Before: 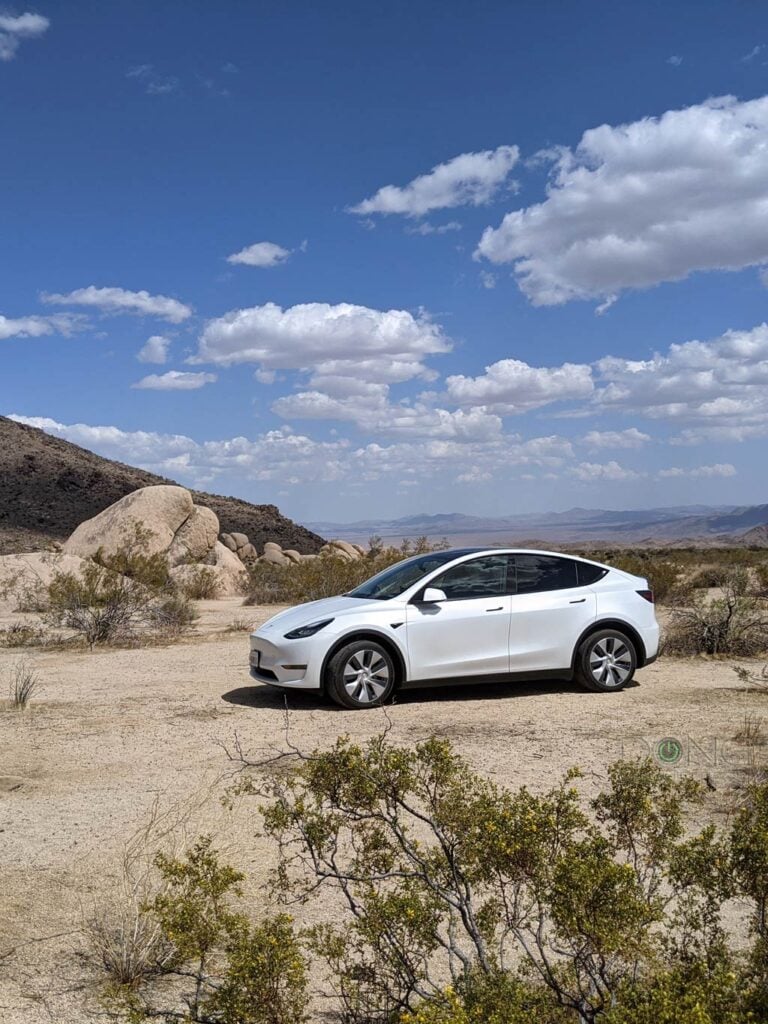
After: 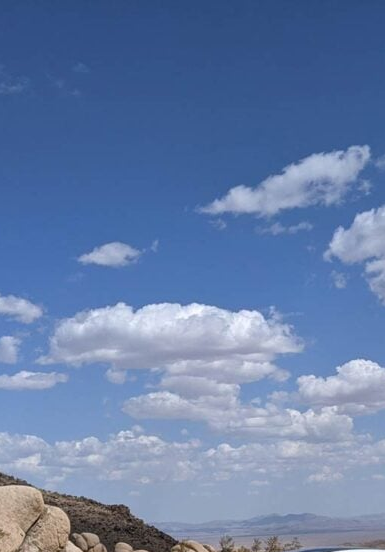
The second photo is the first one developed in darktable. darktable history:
crop: left 19.519%, right 30.305%, bottom 46.034%
